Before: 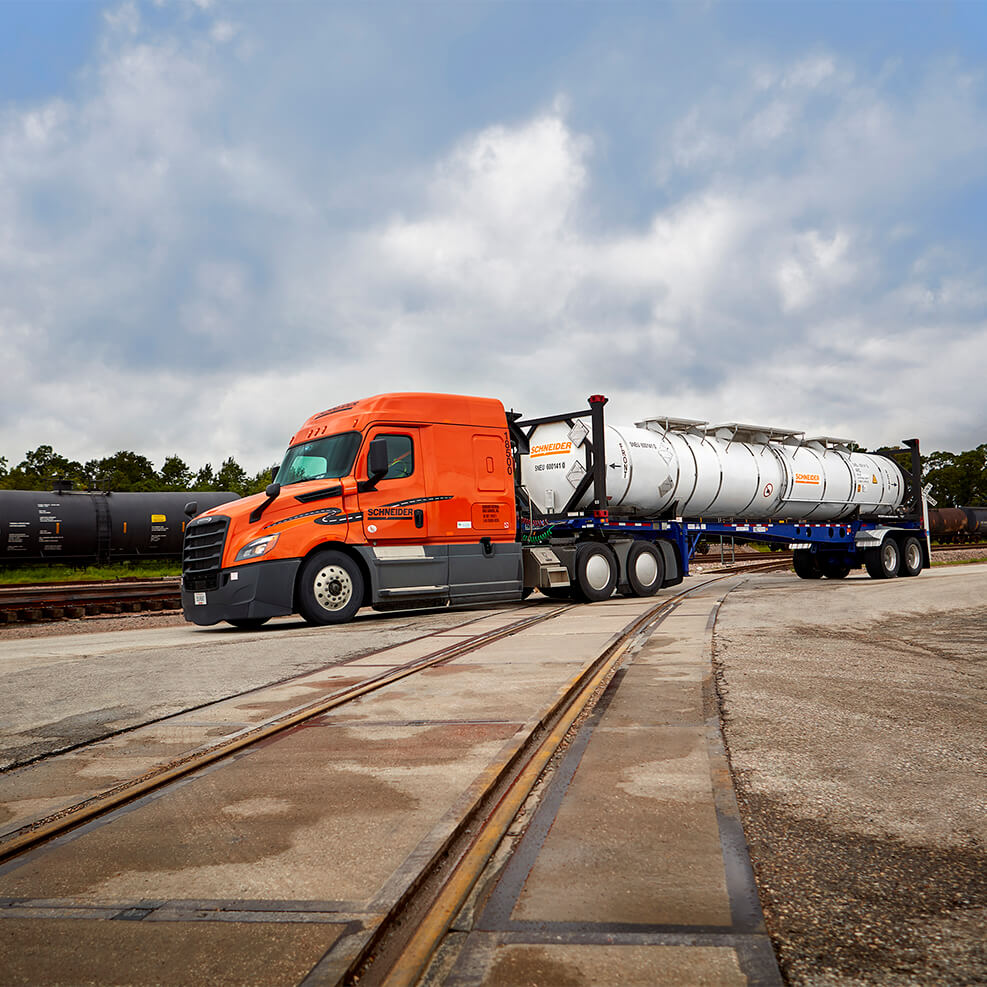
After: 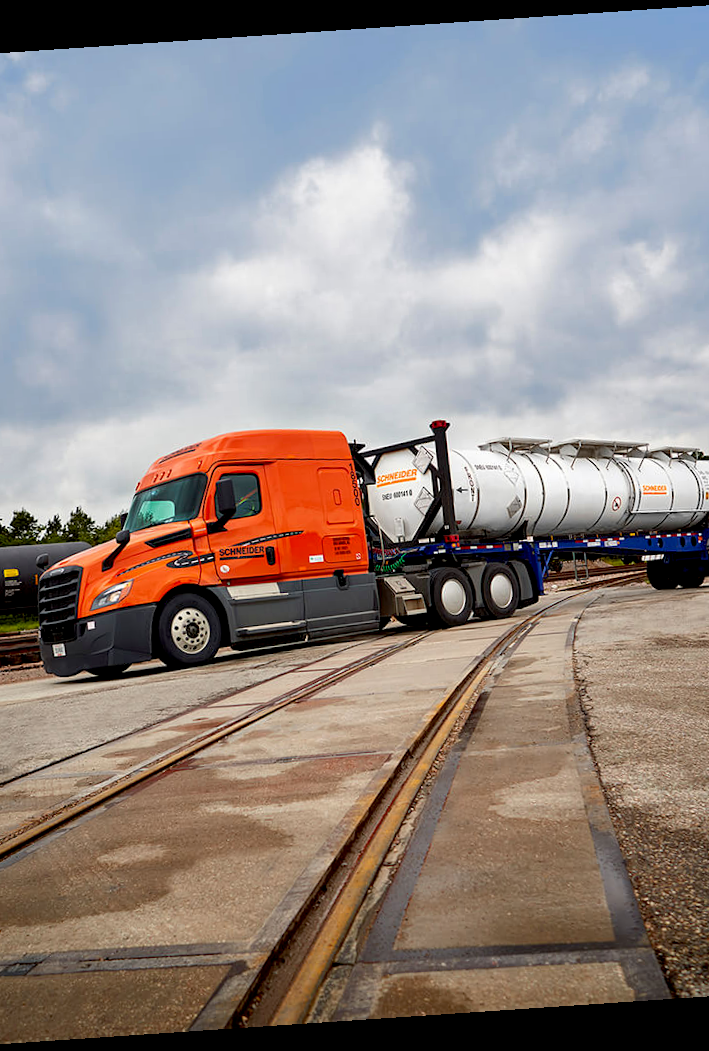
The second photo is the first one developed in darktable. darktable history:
rotate and perspective: rotation -4.2°, shear 0.006, automatic cropping off
crop and rotate: left 17.732%, right 15.423%
exposure: black level correction 0.007, compensate highlight preservation false
